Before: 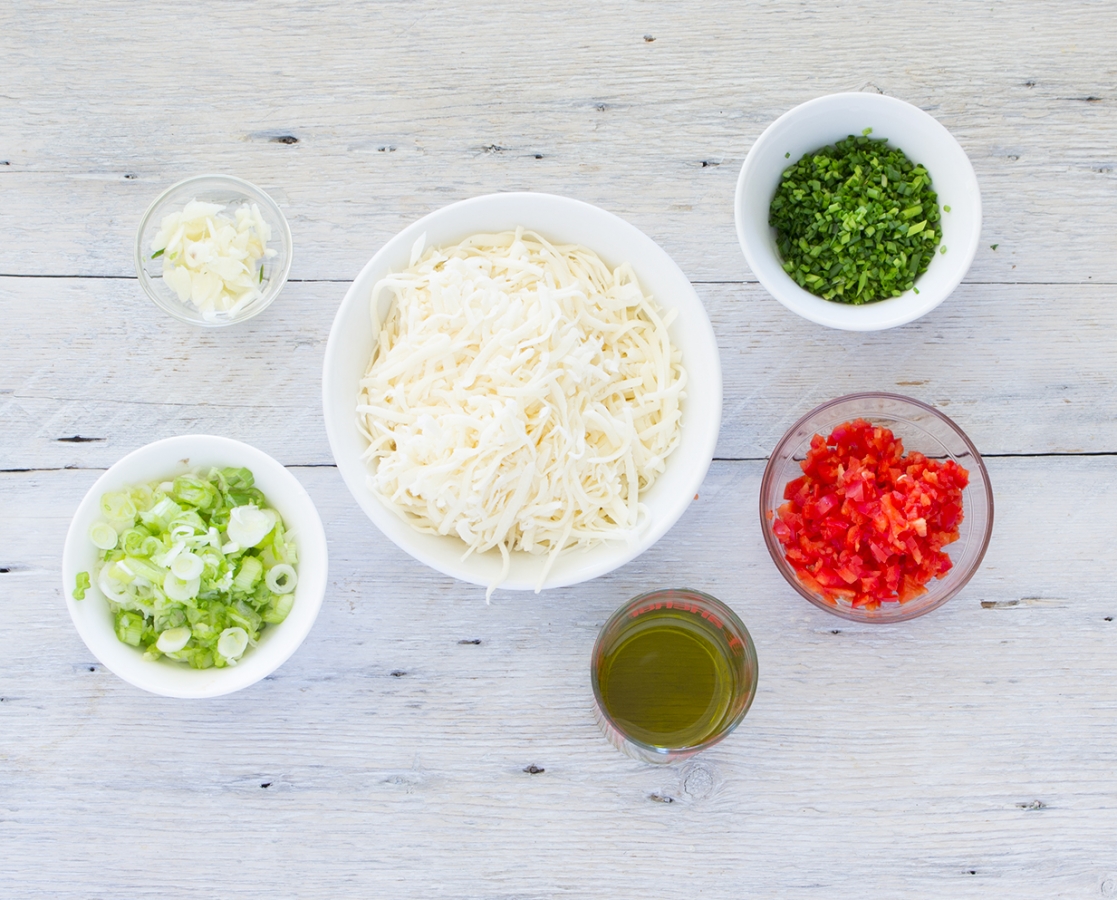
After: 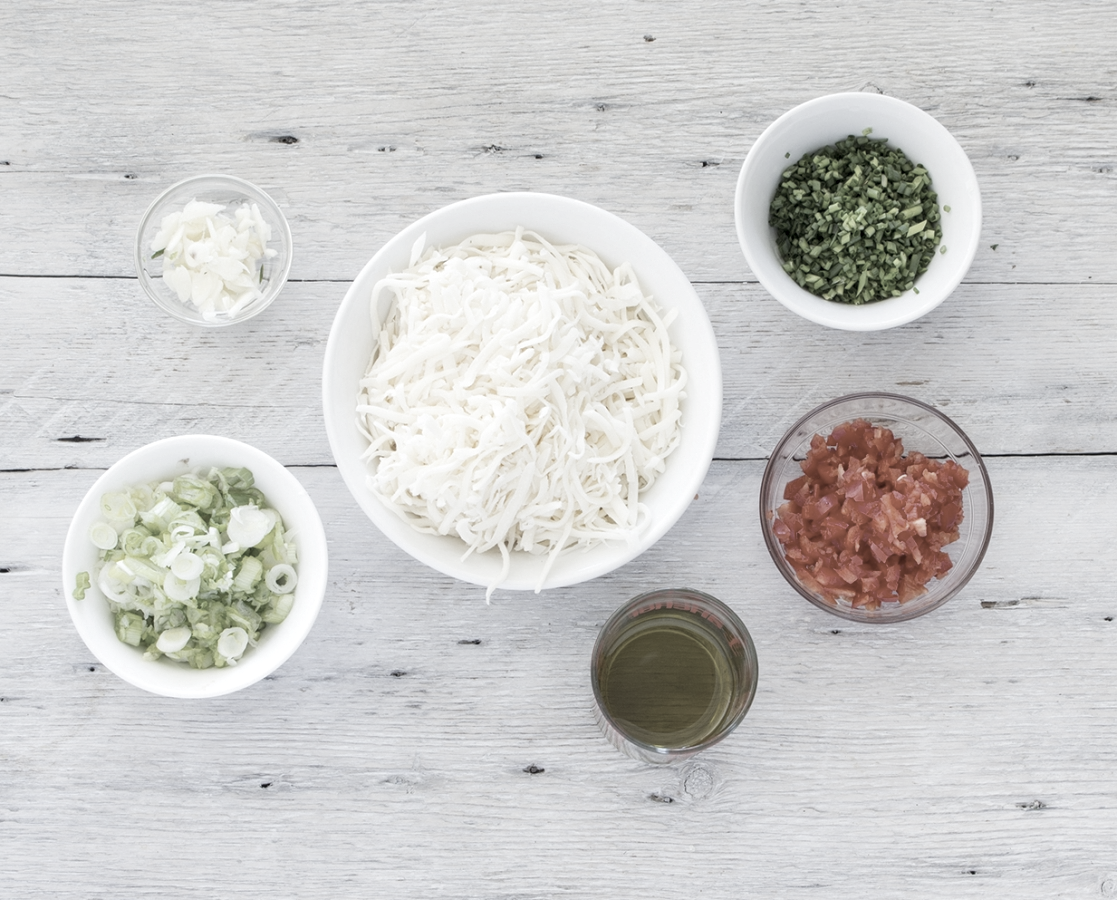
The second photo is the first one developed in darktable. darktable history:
color zones: curves: ch1 [(0, 0.153) (0.143, 0.15) (0.286, 0.151) (0.429, 0.152) (0.571, 0.152) (0.714, 0.151) (0.857, 0.151) (1, 0.153)]
local contrast: detail 130%
